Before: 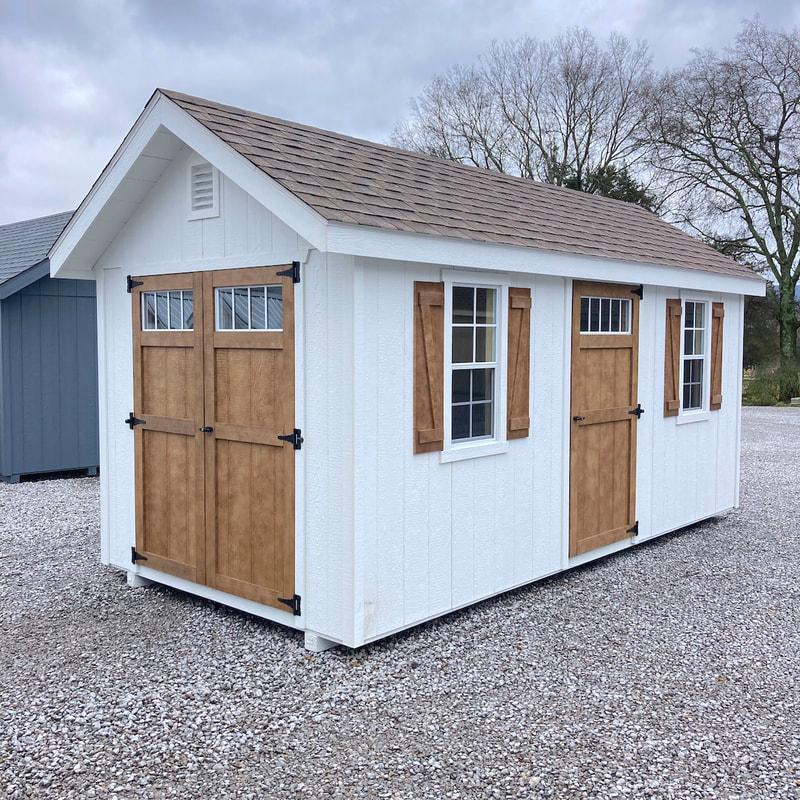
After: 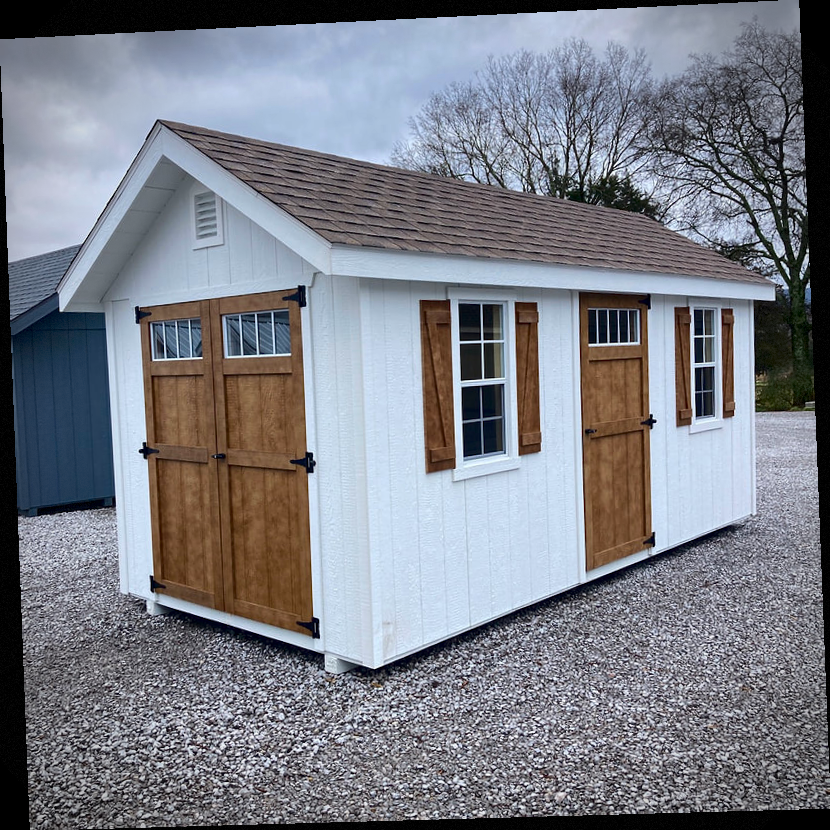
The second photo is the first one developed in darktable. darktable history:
rotate and perspective: rotation -2.22°, lens shift (horizontal) -0.022, automatic cropping off
vignetting: dithering 8-bit output, unbound false
contrast brightness saturation: contrast 0.13, brightness -0.24, saturation 0.14
